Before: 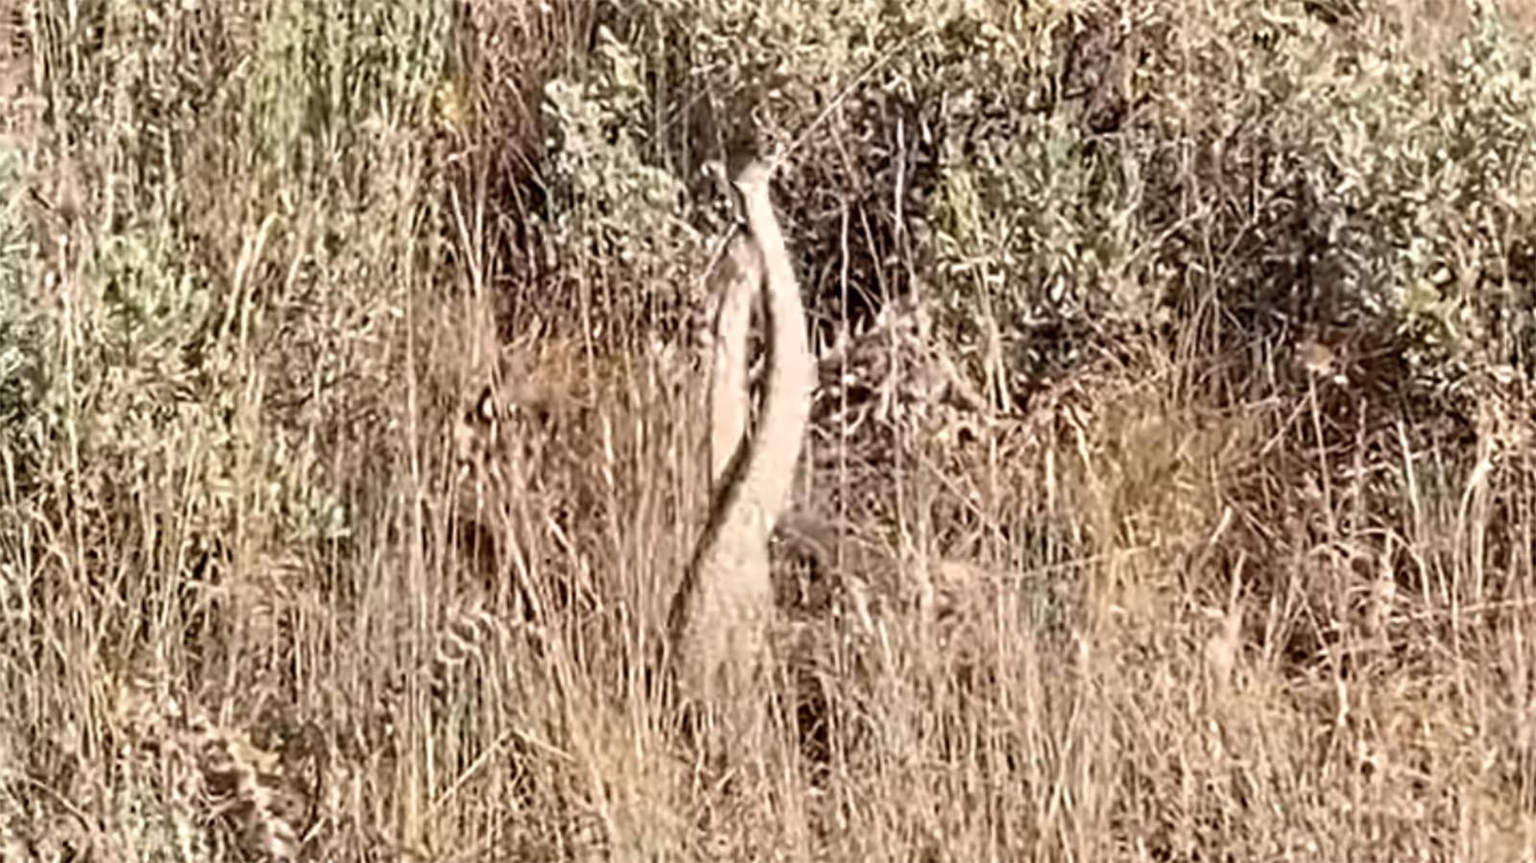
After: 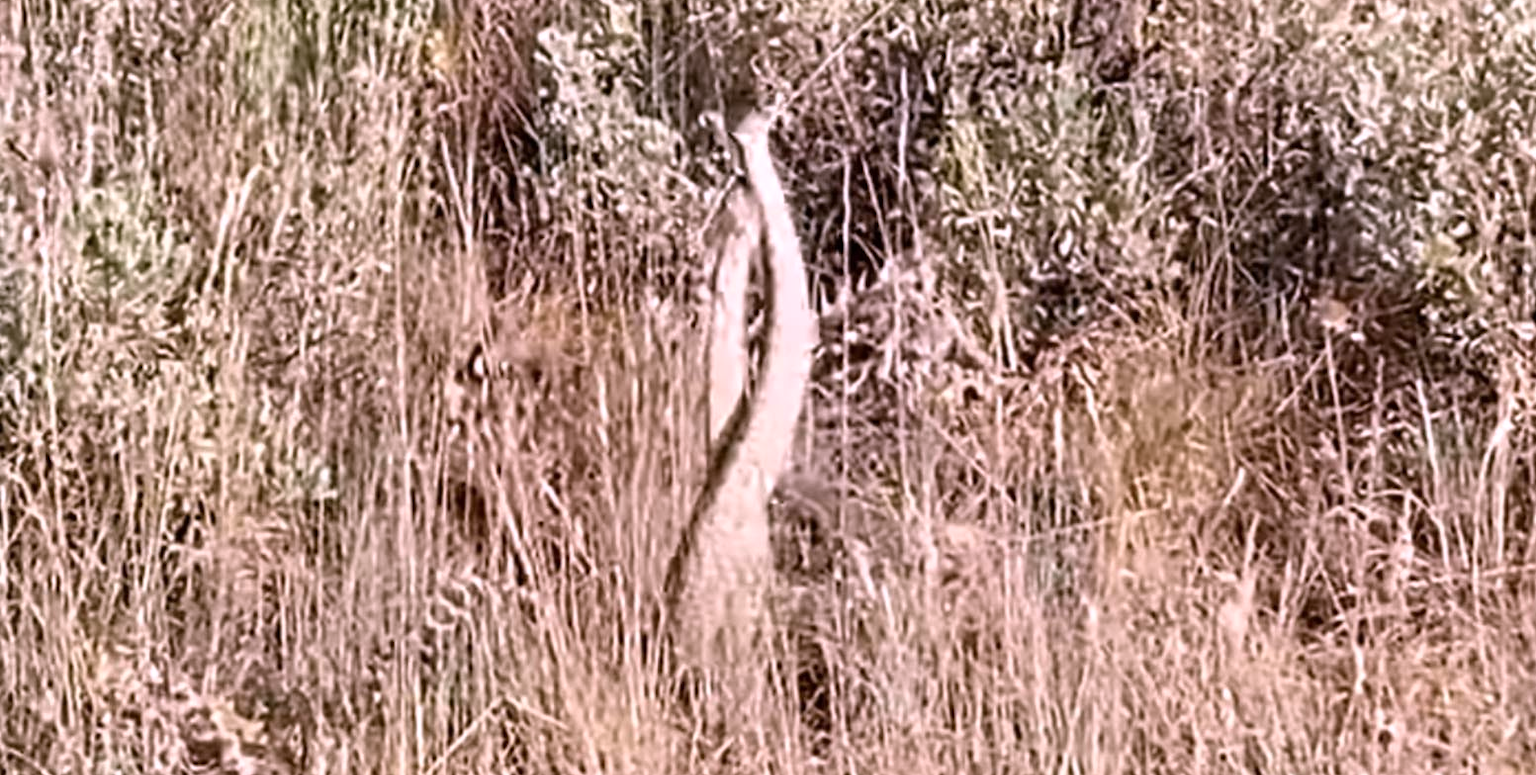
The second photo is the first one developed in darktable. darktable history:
crop: left 1.507%, top 6.147%, right 1.379%, bottom 6.637%
white balance: red 1.066, blue 1.119
base curve: preserve colors none
